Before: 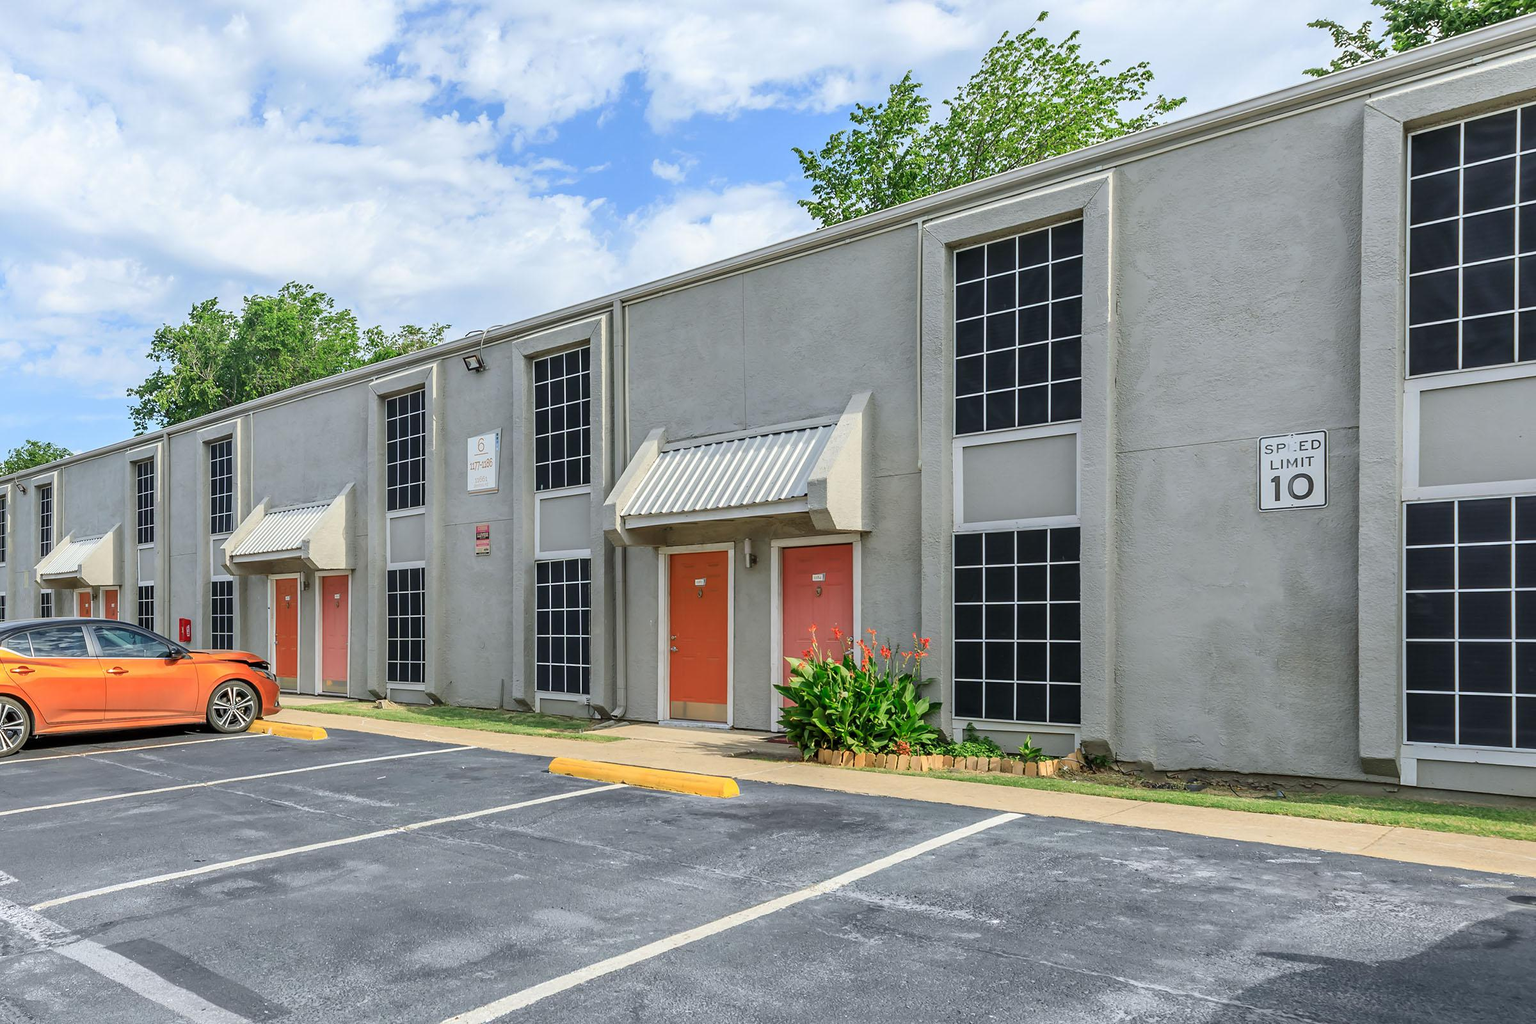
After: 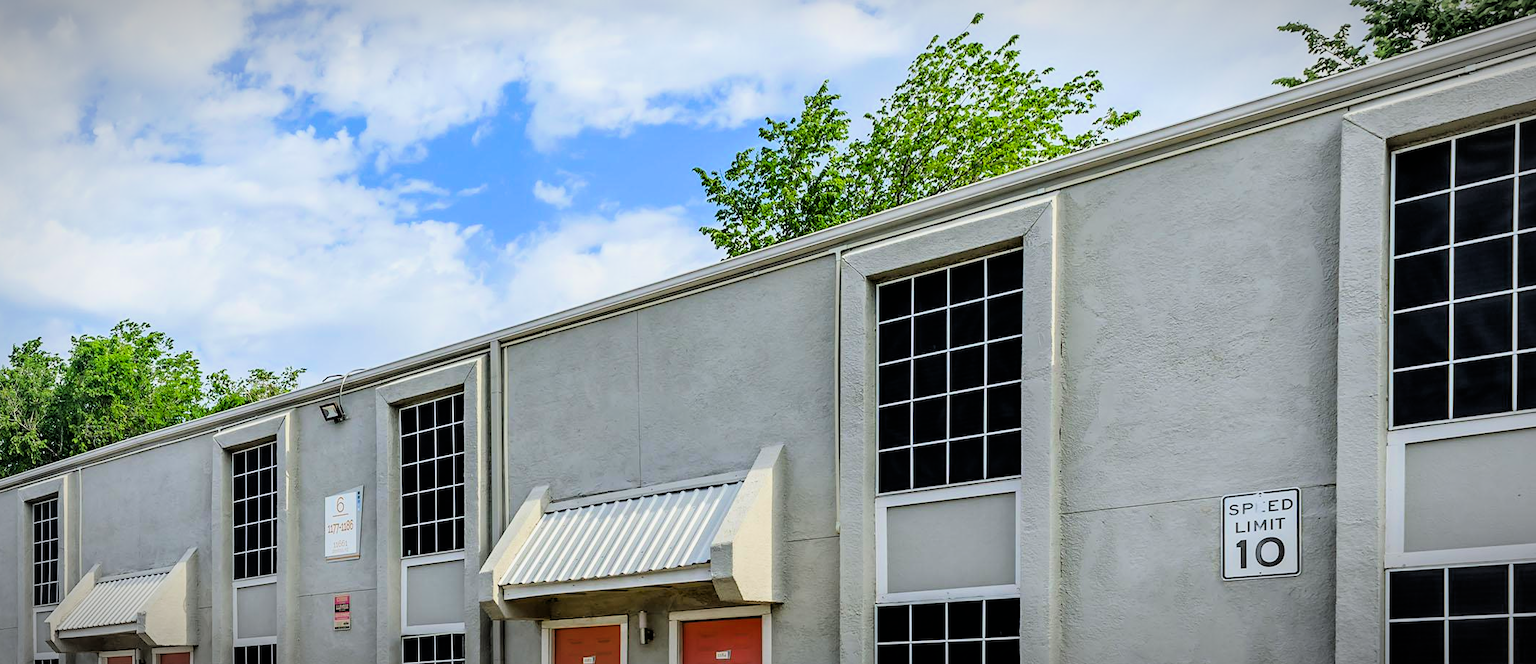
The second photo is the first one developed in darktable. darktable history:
vignetting: fall-off start 87%, automatic ratio true
crop and rotate: left 11.812%, bottom 42.776%
shadows and highlights: radius 334.93, shadows 63.48, highlights 6.06, compress 87.7%, highlights color adjustment 39.73%, soften with gaussian
color balance rgb: linear chroma grading › global chroma 15%, perceptual saturation grading › global saturation 30%
filmic rgb: black relative exposure -4 EV, white relative exposure 3 EV, hardness 3.02, contrast 1.4
